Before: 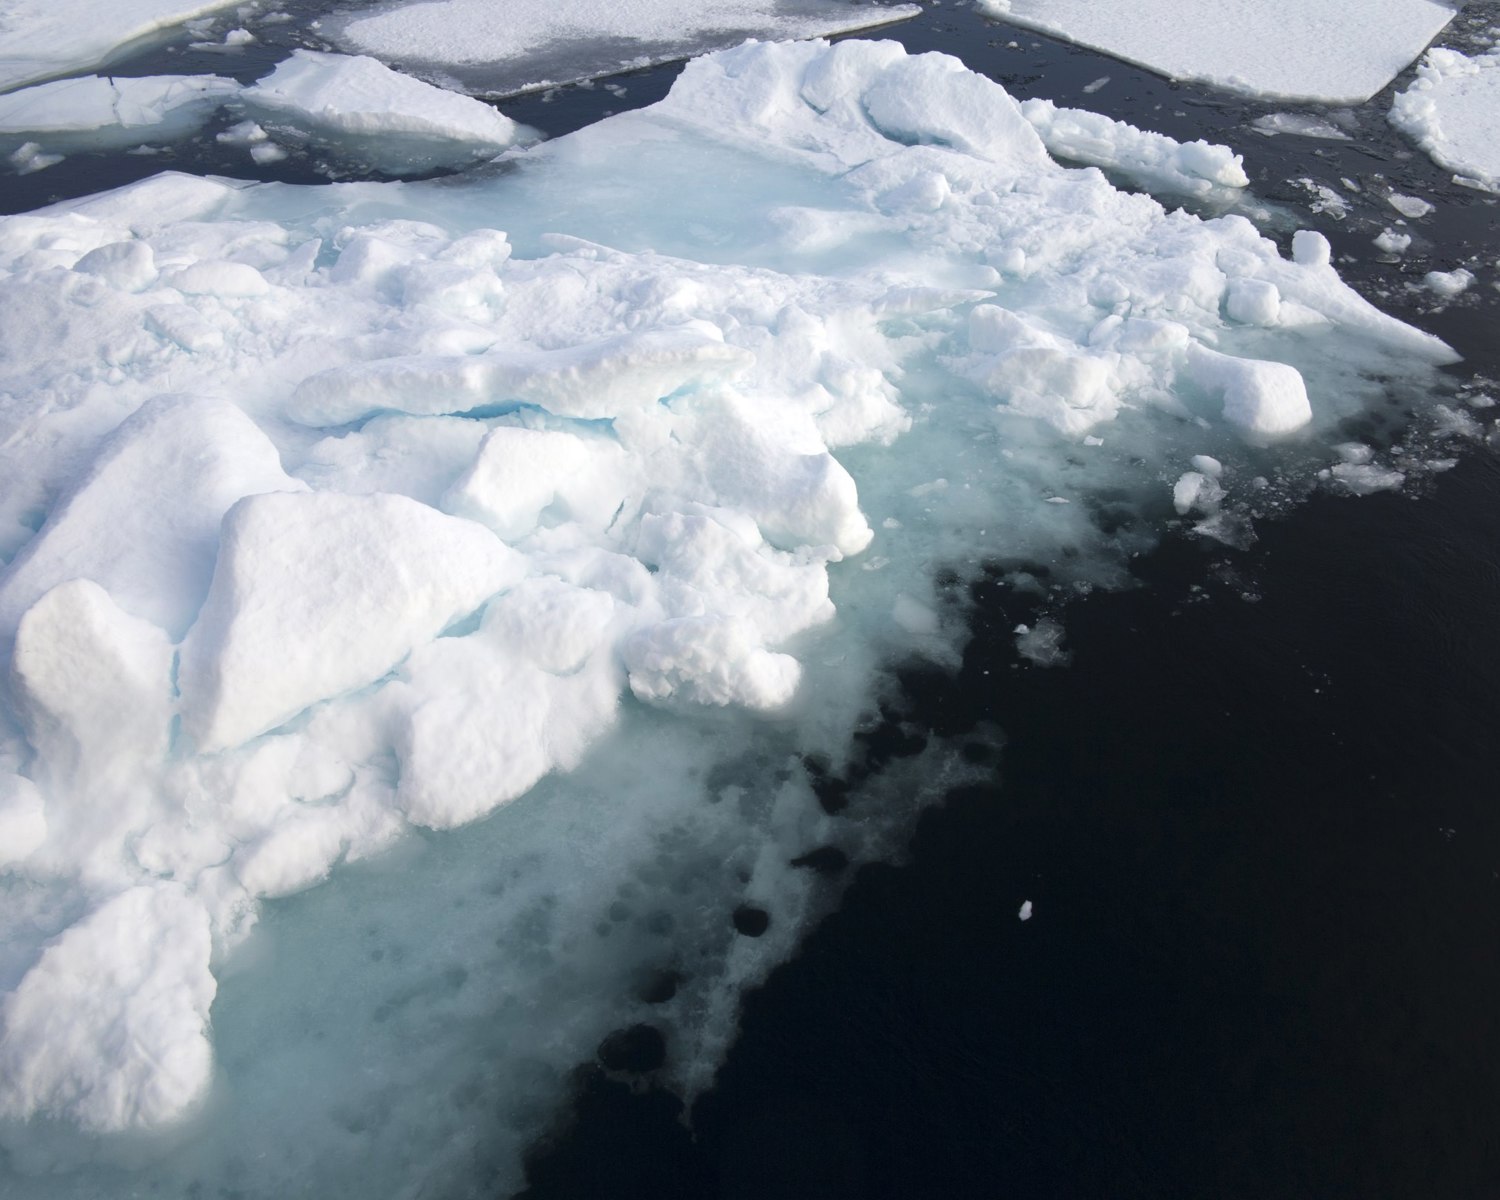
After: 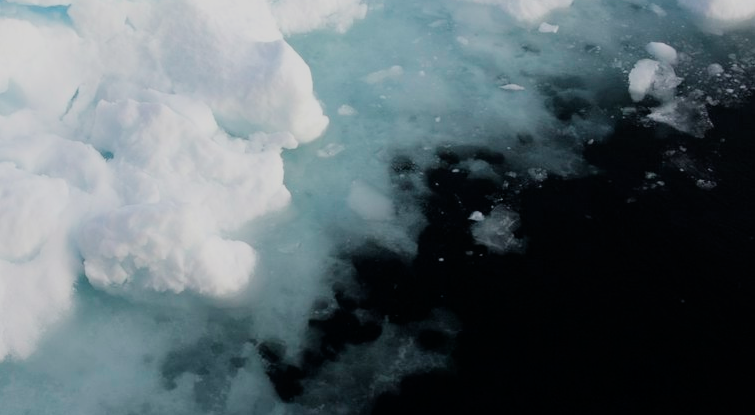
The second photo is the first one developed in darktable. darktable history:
filmic rgb: black relative exposure -7.65 EV, white relative exposure 4.56 EV, threshold 5.98 EV, hardness 3.61, enable highlight reconstruction true
crop: left 36.391%, top 34.464%, right 13.215%, bottom 30.92%
